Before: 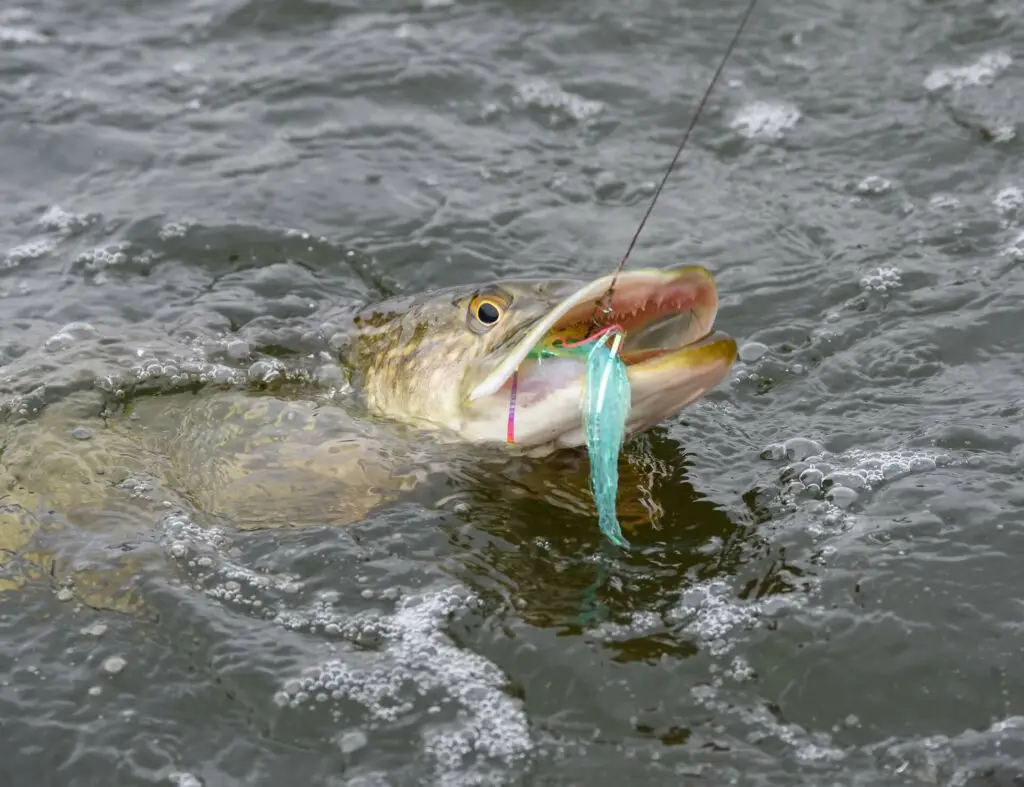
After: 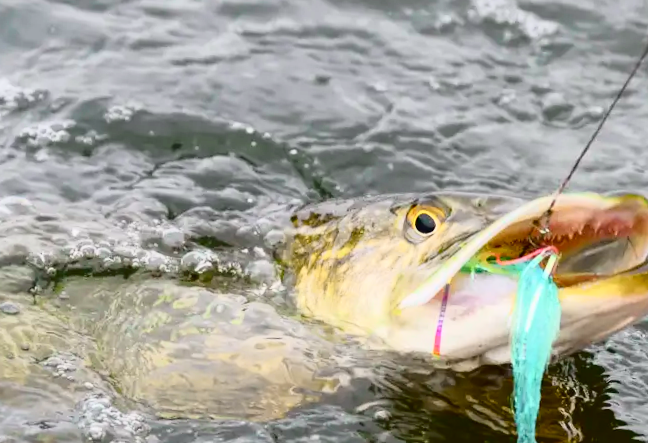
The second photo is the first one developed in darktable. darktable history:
tone curve: curves: ch0 [(0, 0) (0.187, 0.12) (0.392, 0.438) (0.704, 0.86) (0.858, 0.938) (1, 0.981)]; ch1 [(0, 0) (0.402, 0.36) (0.476, 0.456) (0.498, 0.501) (0.518, 0.521) (0.58, 0.598) (0.619, 0.663) (0.692, 0.744) (1, 1)]; ch2 [(0, 0) (0.427, 0.417) (0.483, 0.481) (0.503, 0.503) (0.526, 0.53) (0.563, 0.585) (0.626, 0.703) (0.699, 0.753) (0.997, 0.858)], color space Lab, independent channels
crop and rotate: angle -4.99°, left 2.122%, top 6.945%, right 27.566%, bottom 30.519%
tone equalizer: -8 EV -0.55 EV
